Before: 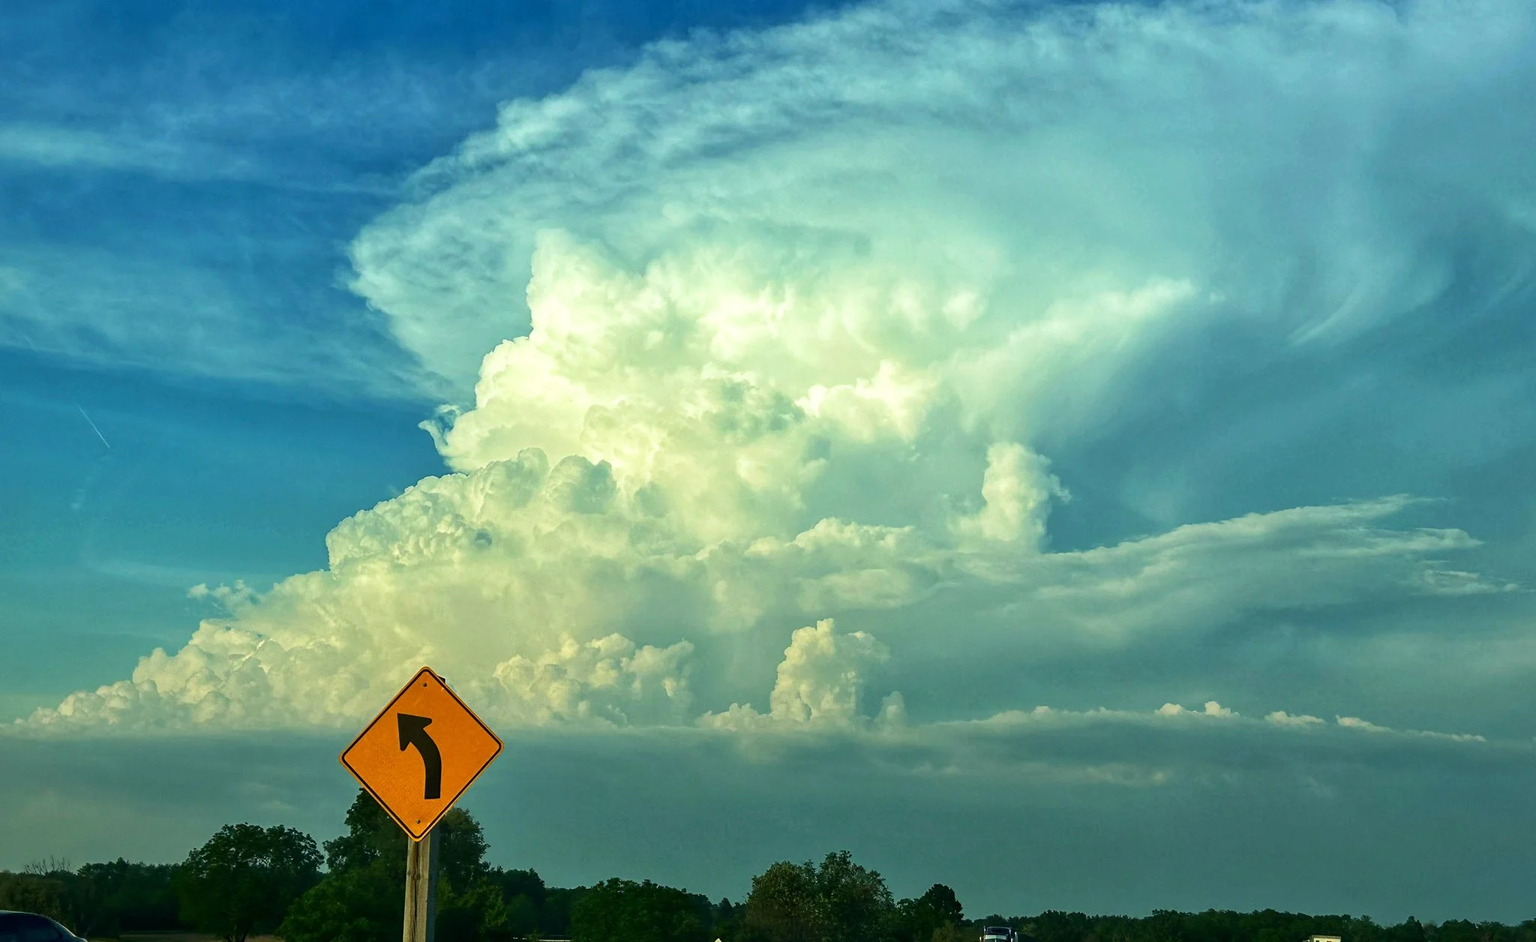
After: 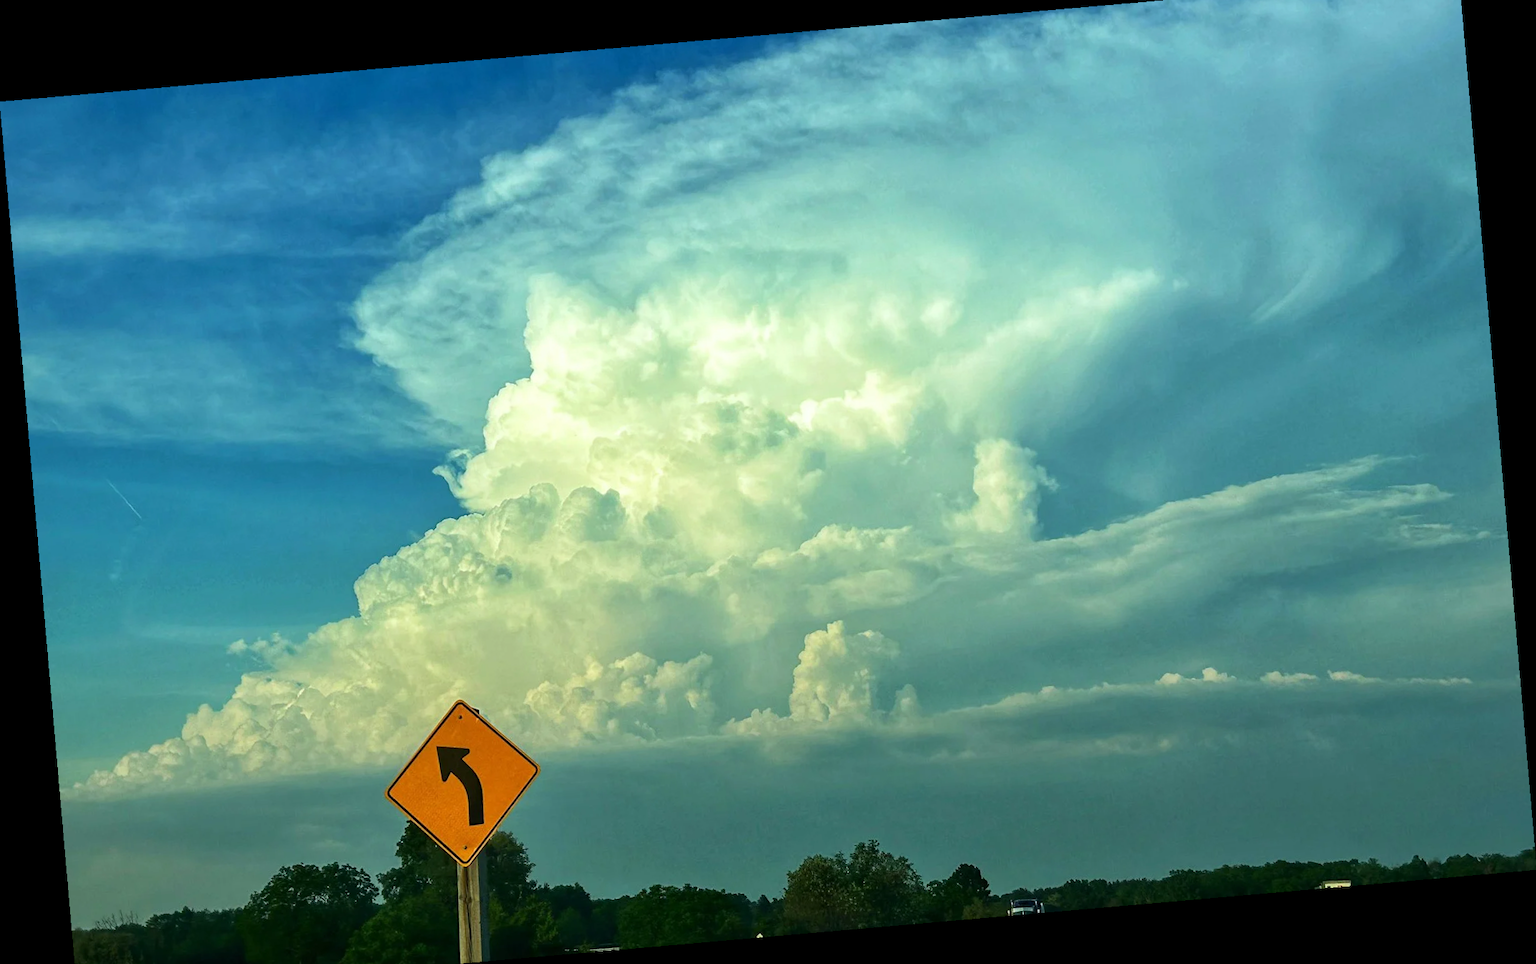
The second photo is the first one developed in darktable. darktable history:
rotate and perspective: rotation -4.98°, automatic cropping off
white balance: red 0.986, blue 1.01
crop and rotate: top 2.479%, bottom 3.018%
